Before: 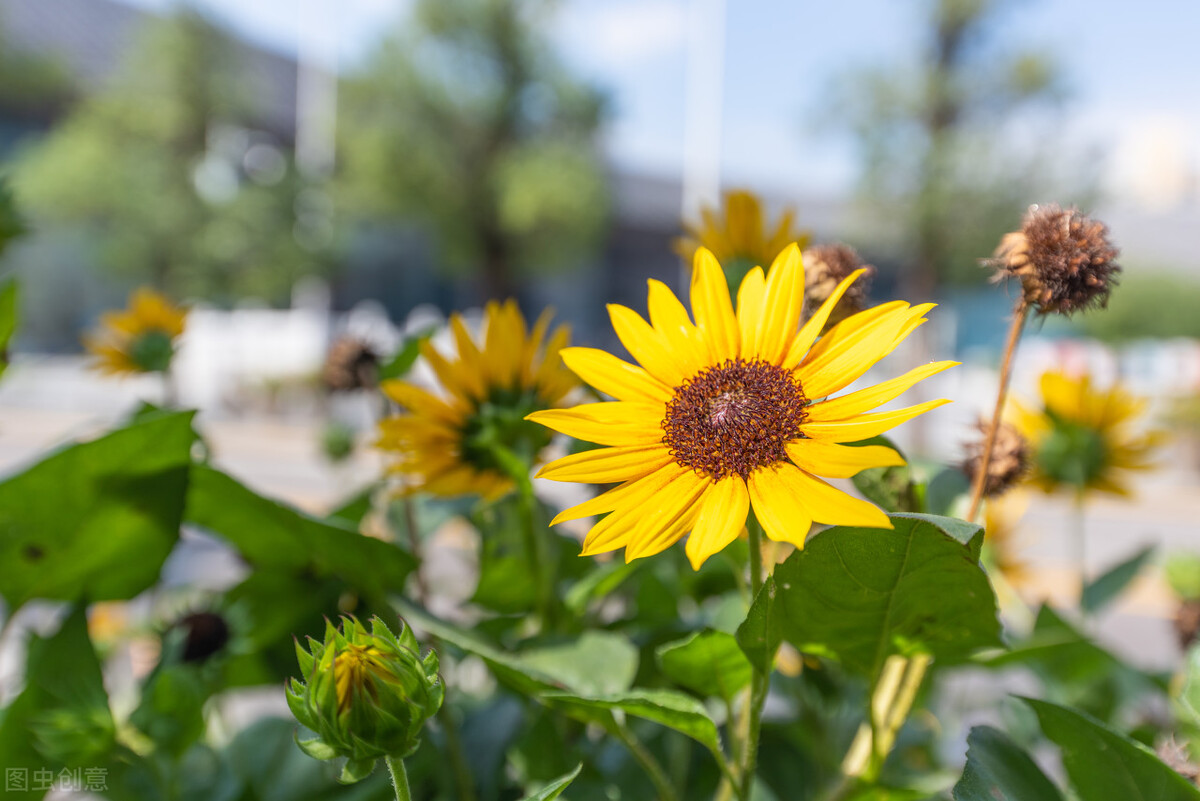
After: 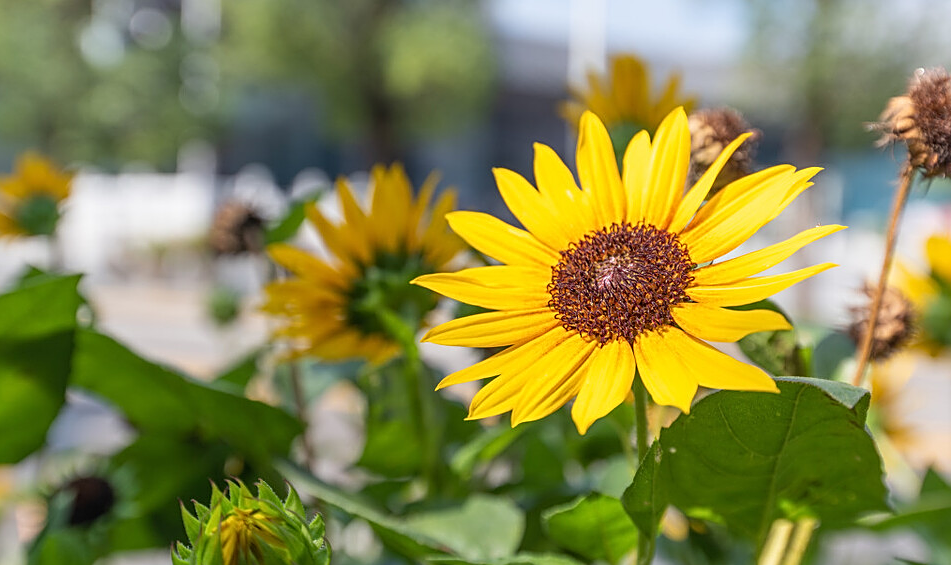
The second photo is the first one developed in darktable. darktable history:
sharpen: on, module defaults
crop: left 9.558%, top 16.979%, right 11.179%, bottom 12.393%
